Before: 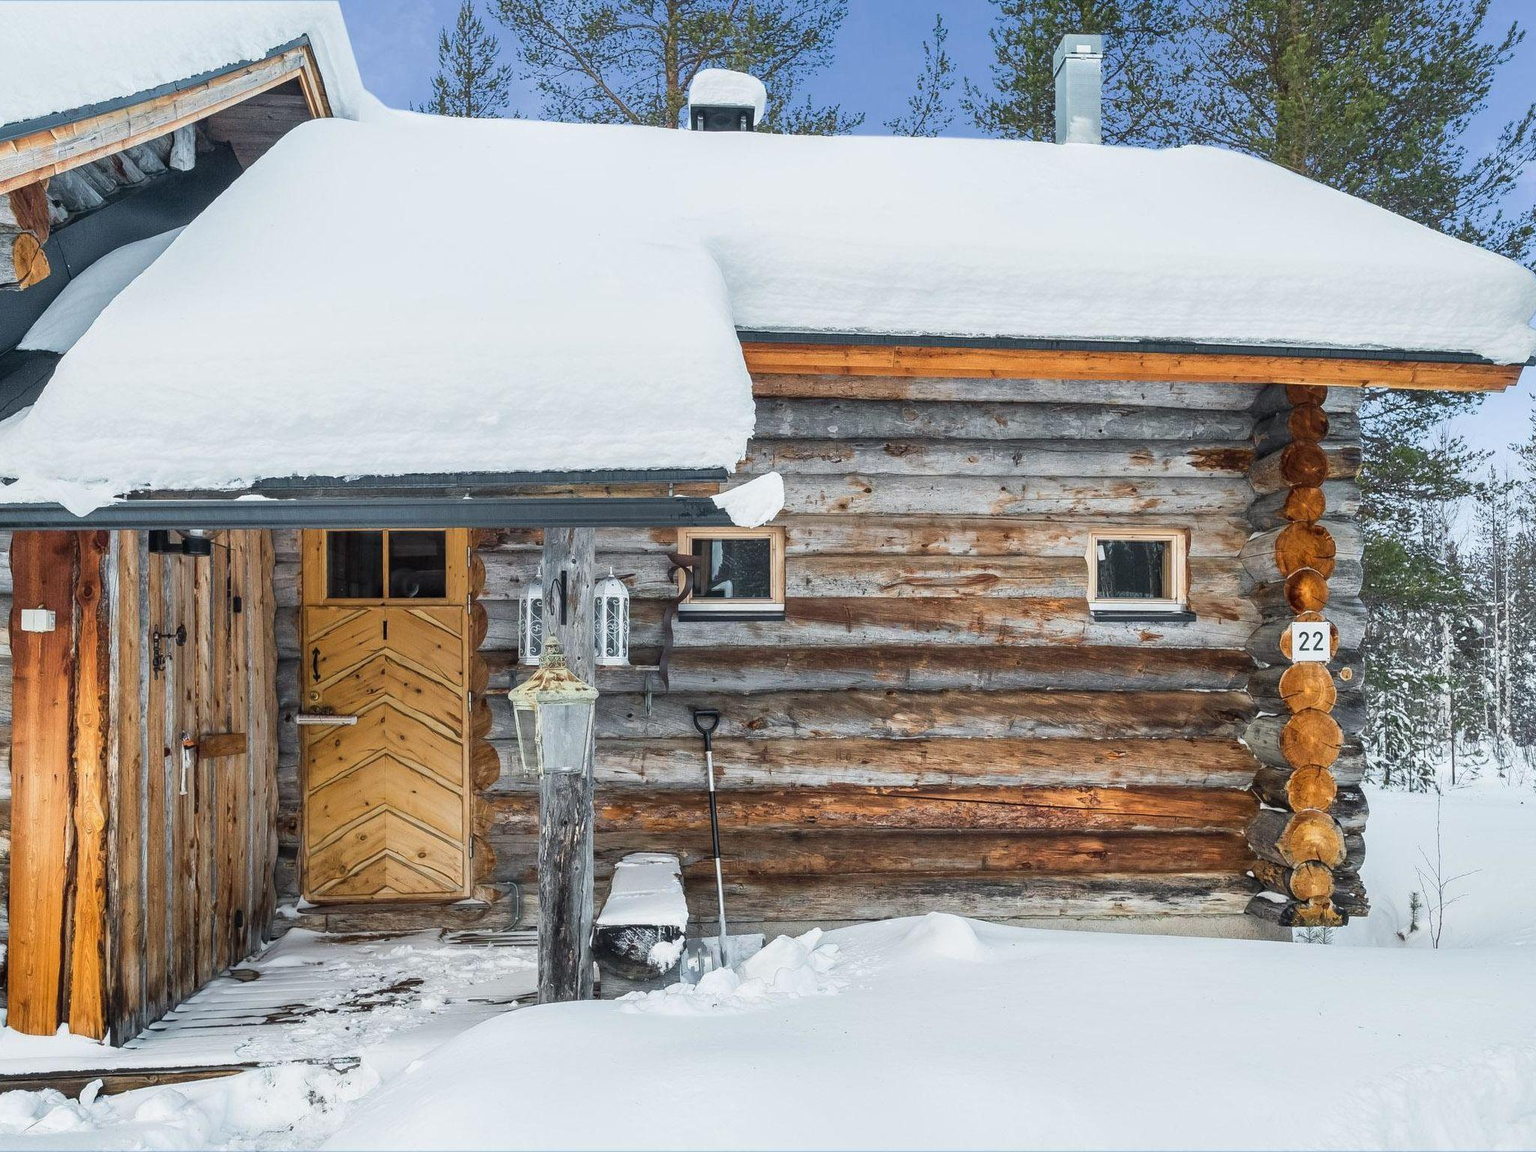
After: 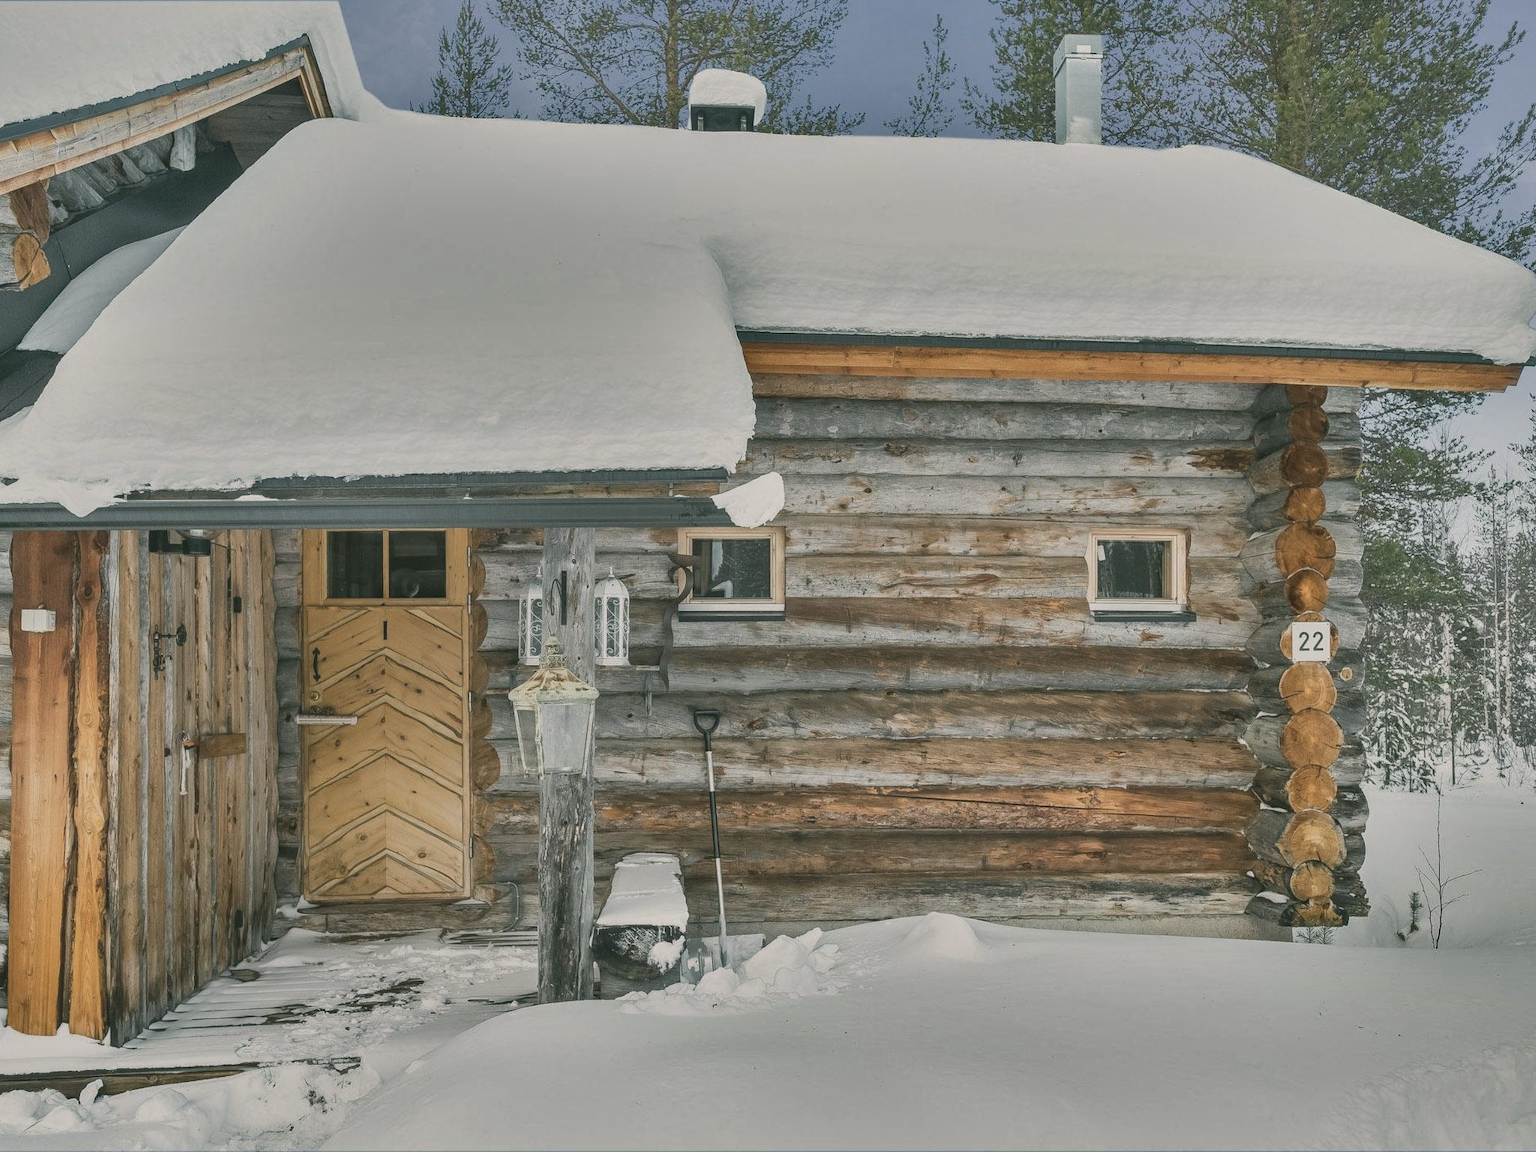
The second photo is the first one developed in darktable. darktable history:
contrast brightness saturation: contrast -0.249, saturation -0.435
color correction: highlights a* 4.02, highlights b* 4.94, shadows a* -7.35, shadows b* 4.77
shadows and highlights: shadows 24.29, highlights -77.67, soften with gaussian
